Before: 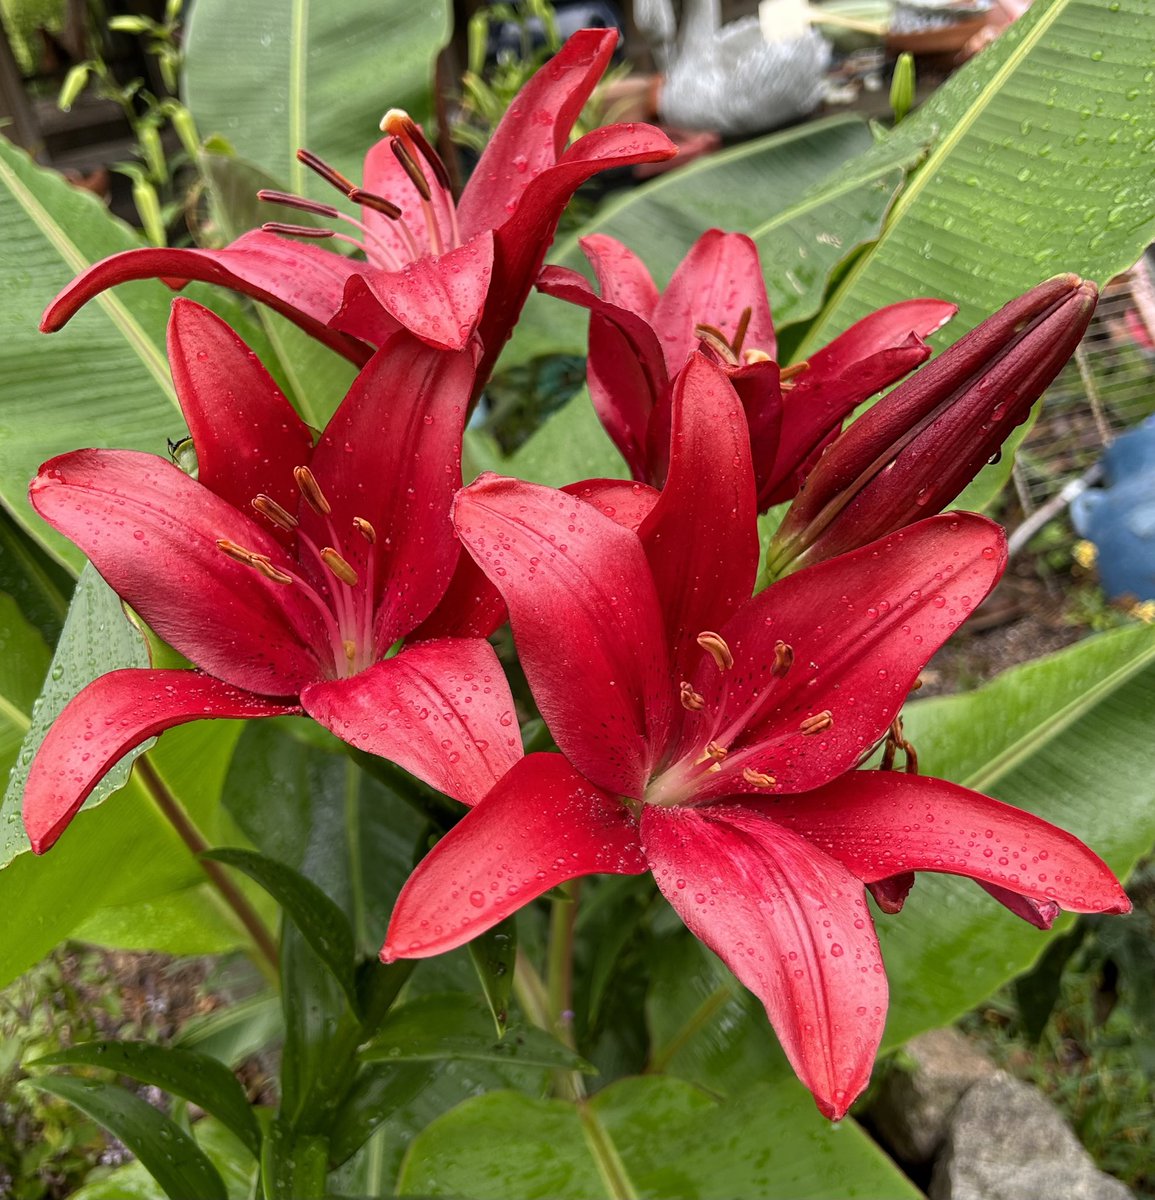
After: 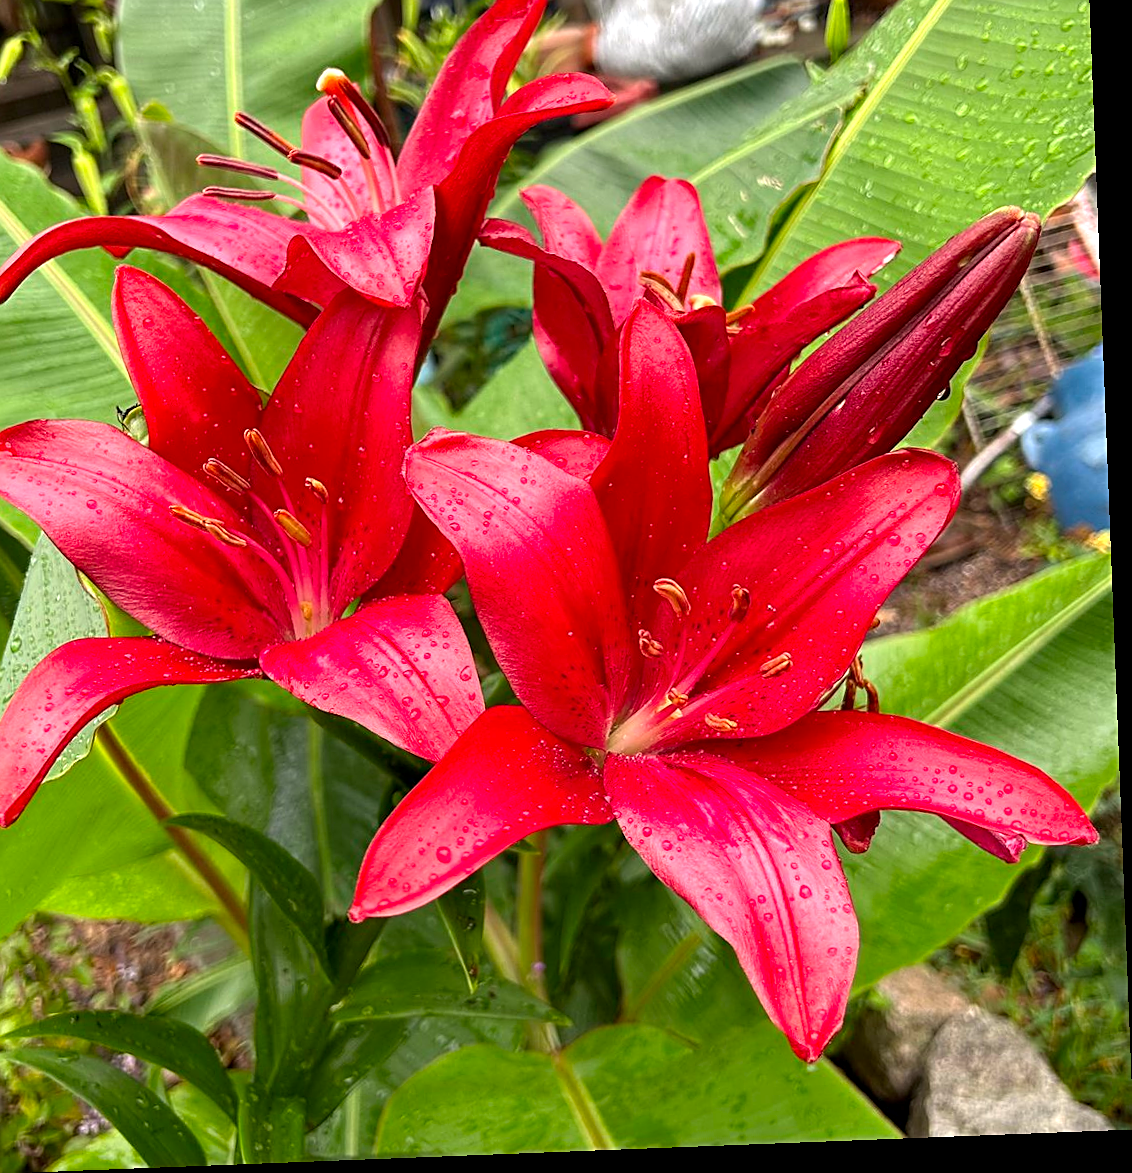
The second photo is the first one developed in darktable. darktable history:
sharpen: on, module defaults
exposure: black level correction 0.001, exposure 0.5 EV, compensate highlight preservation false
crop and rotate: angle 2.24°, left 5.694%, top 5.712%
color correction: highlights a* 0.664, highlights b* 2.76, saturation 1.09
